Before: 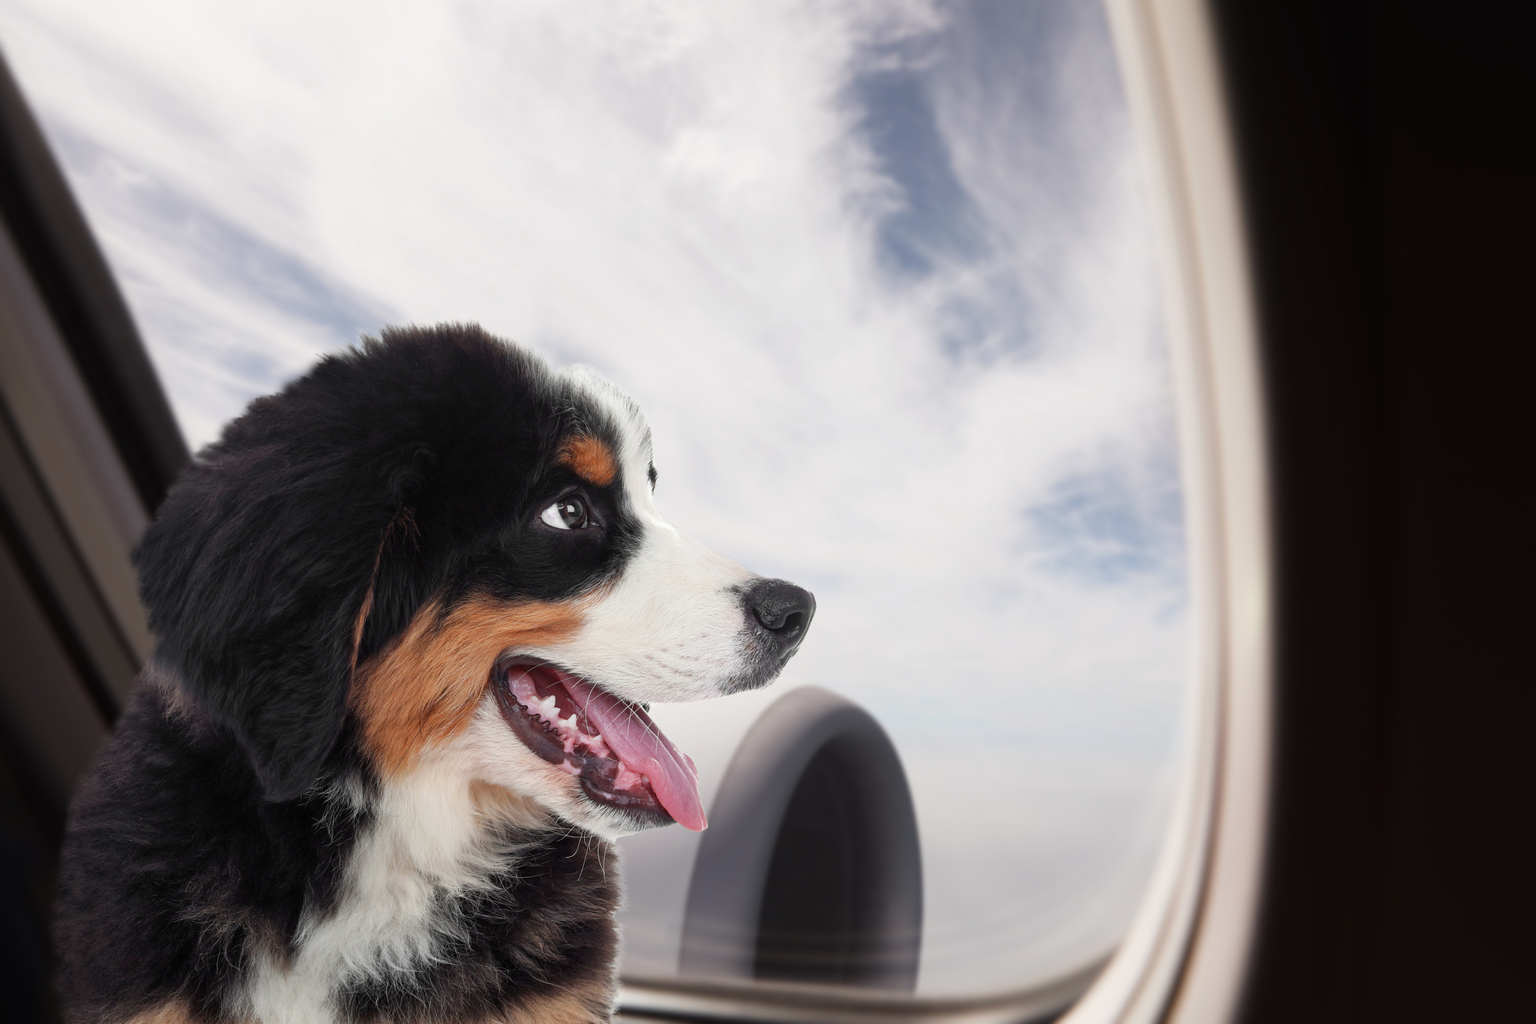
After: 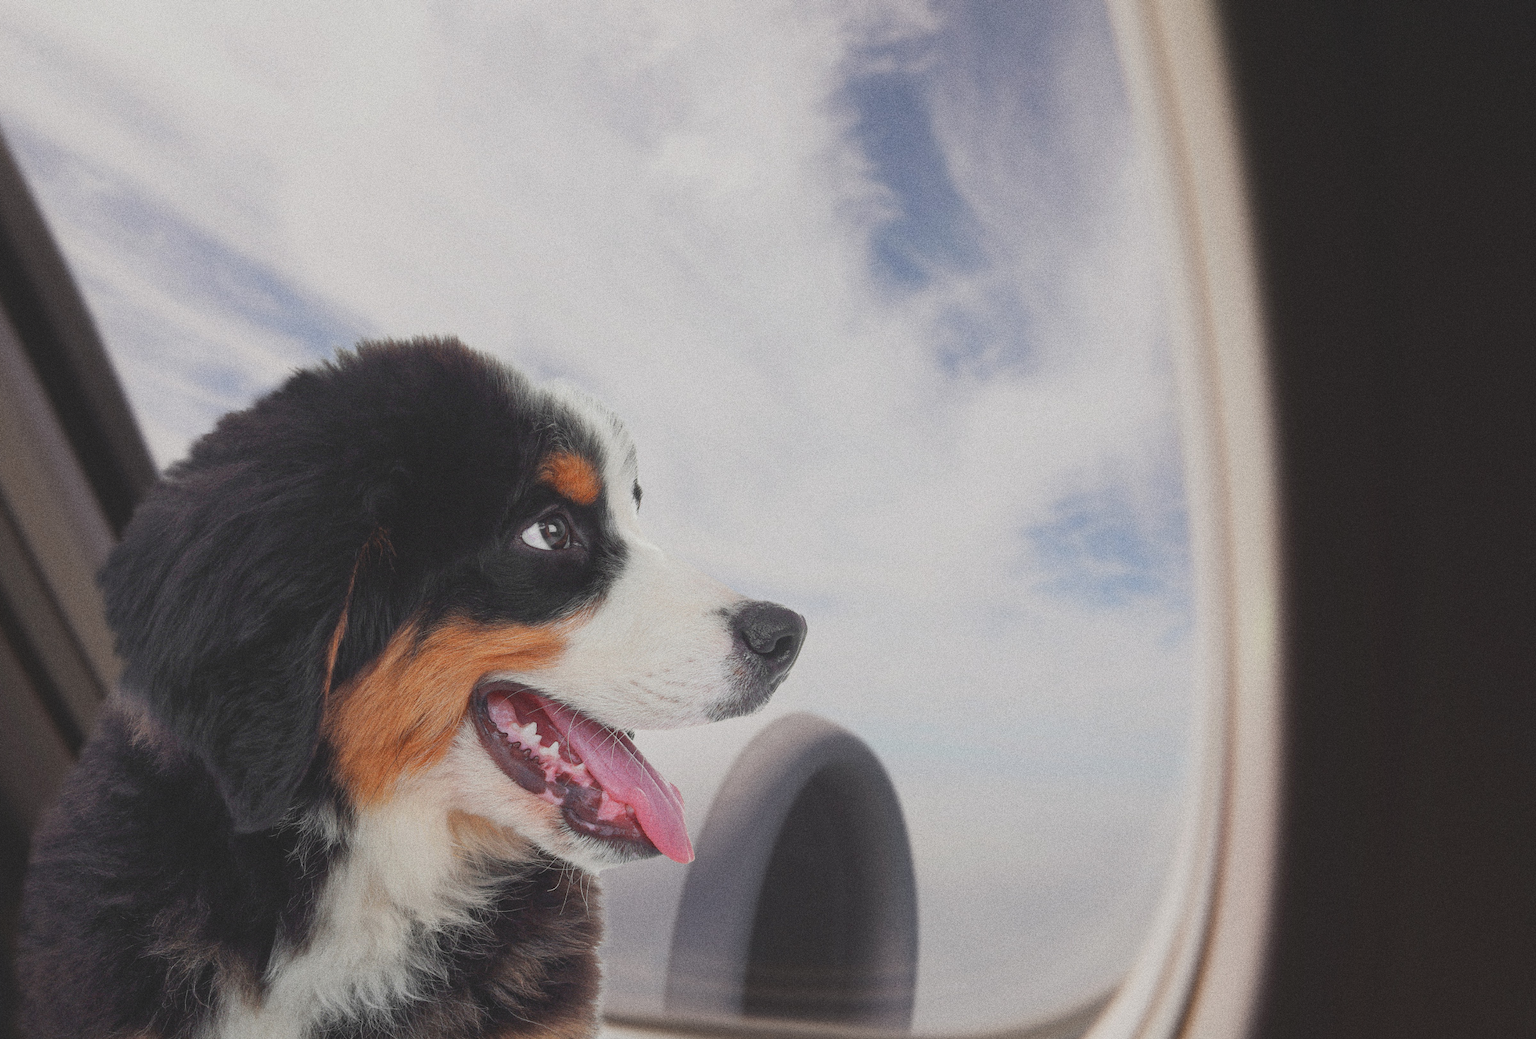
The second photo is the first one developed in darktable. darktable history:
crop and rotate: left 2.536%, right 1.107%, bottom 2.246%
contrast brightness saturation: contrast -0.28
grain: coarseness 0.09 ISO, strength 40%
